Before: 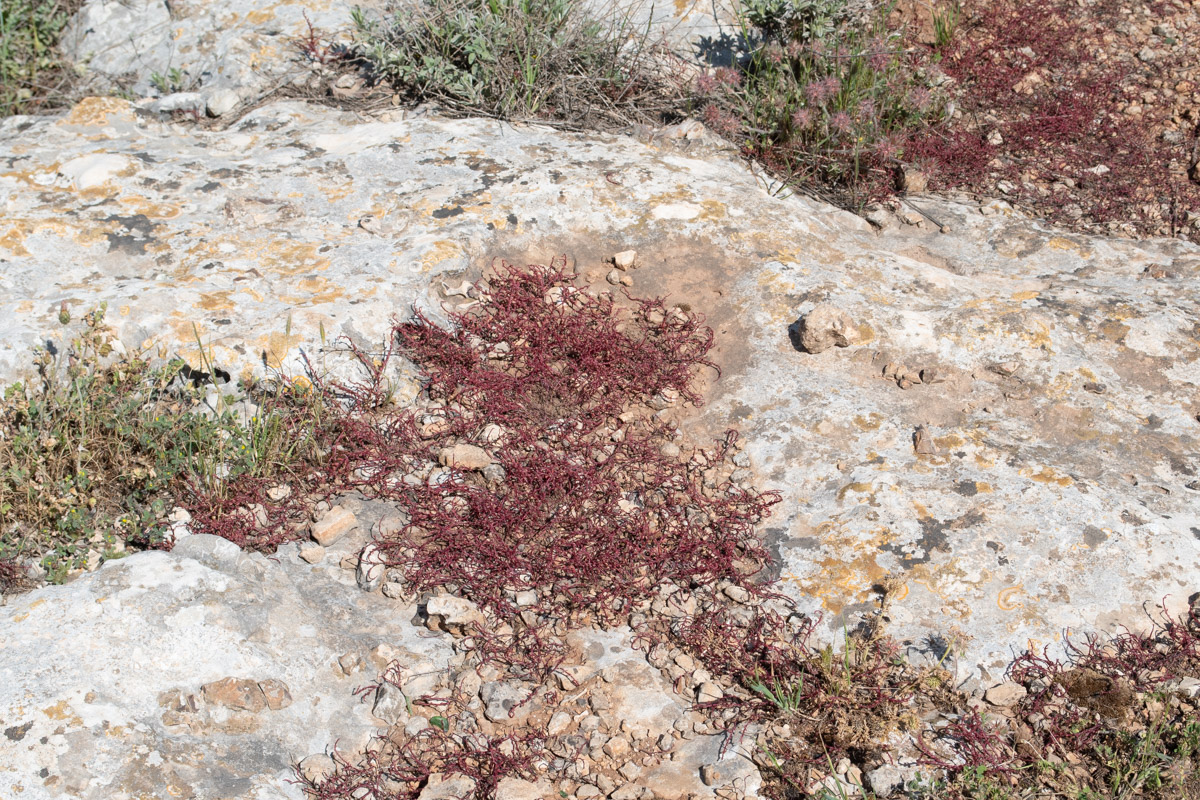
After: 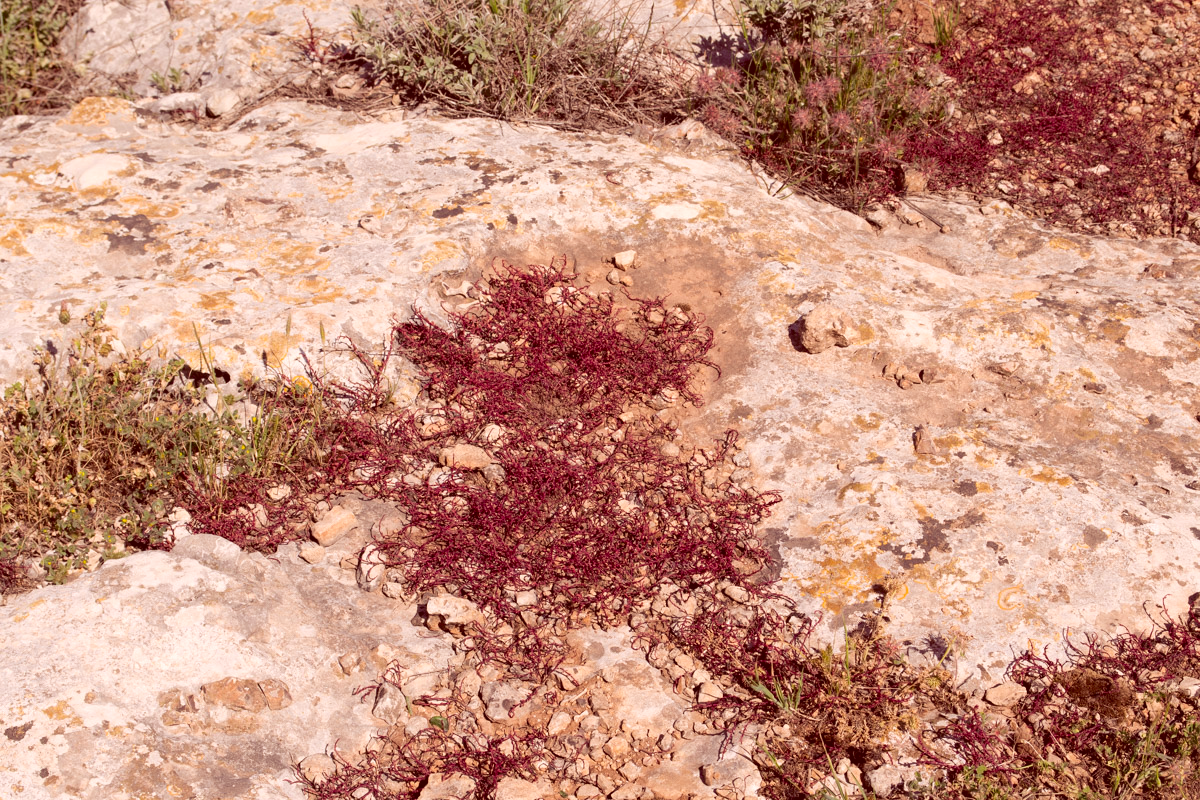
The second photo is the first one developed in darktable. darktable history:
color correction: highlights a* 9.22, highlights b* 9.08, shadows a* 39.54, shadows b* 39.62, saturation 0.775
color balance rgb: shadows lift › luminance -40.972%, shadows lift › chroma 14.321%, shadows lift › hue 260.61°, perceptual saturation grading › global saturation 30.434%
